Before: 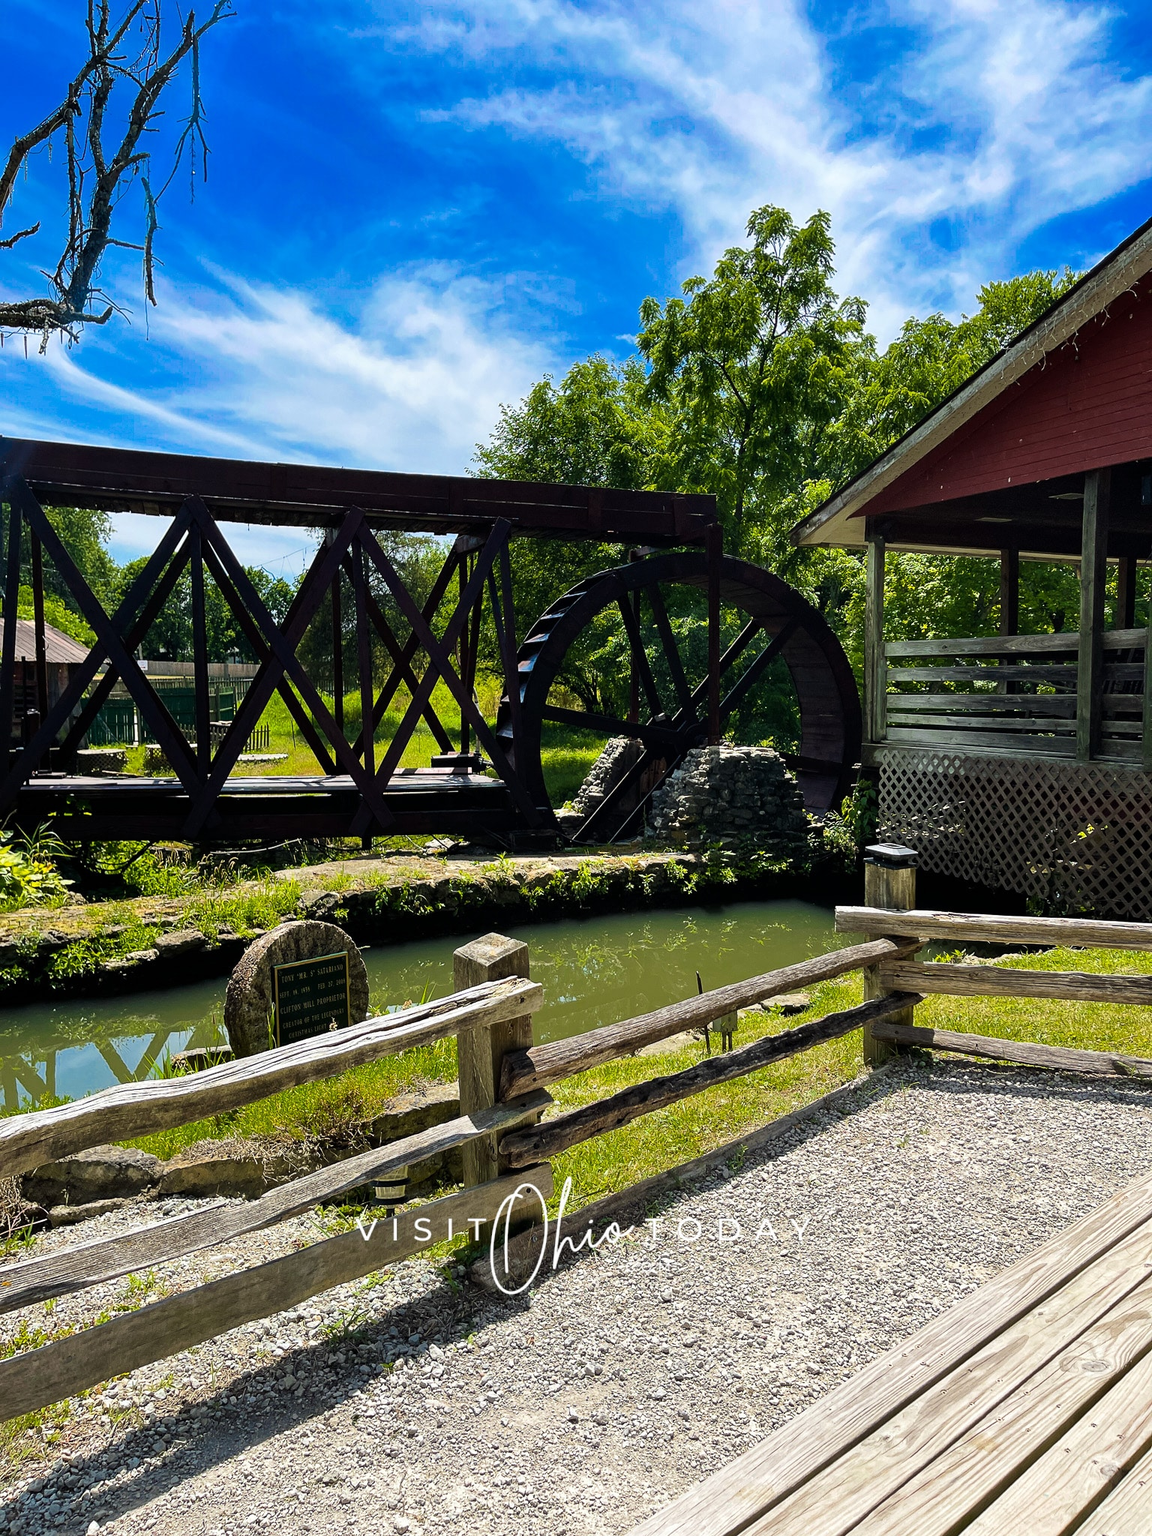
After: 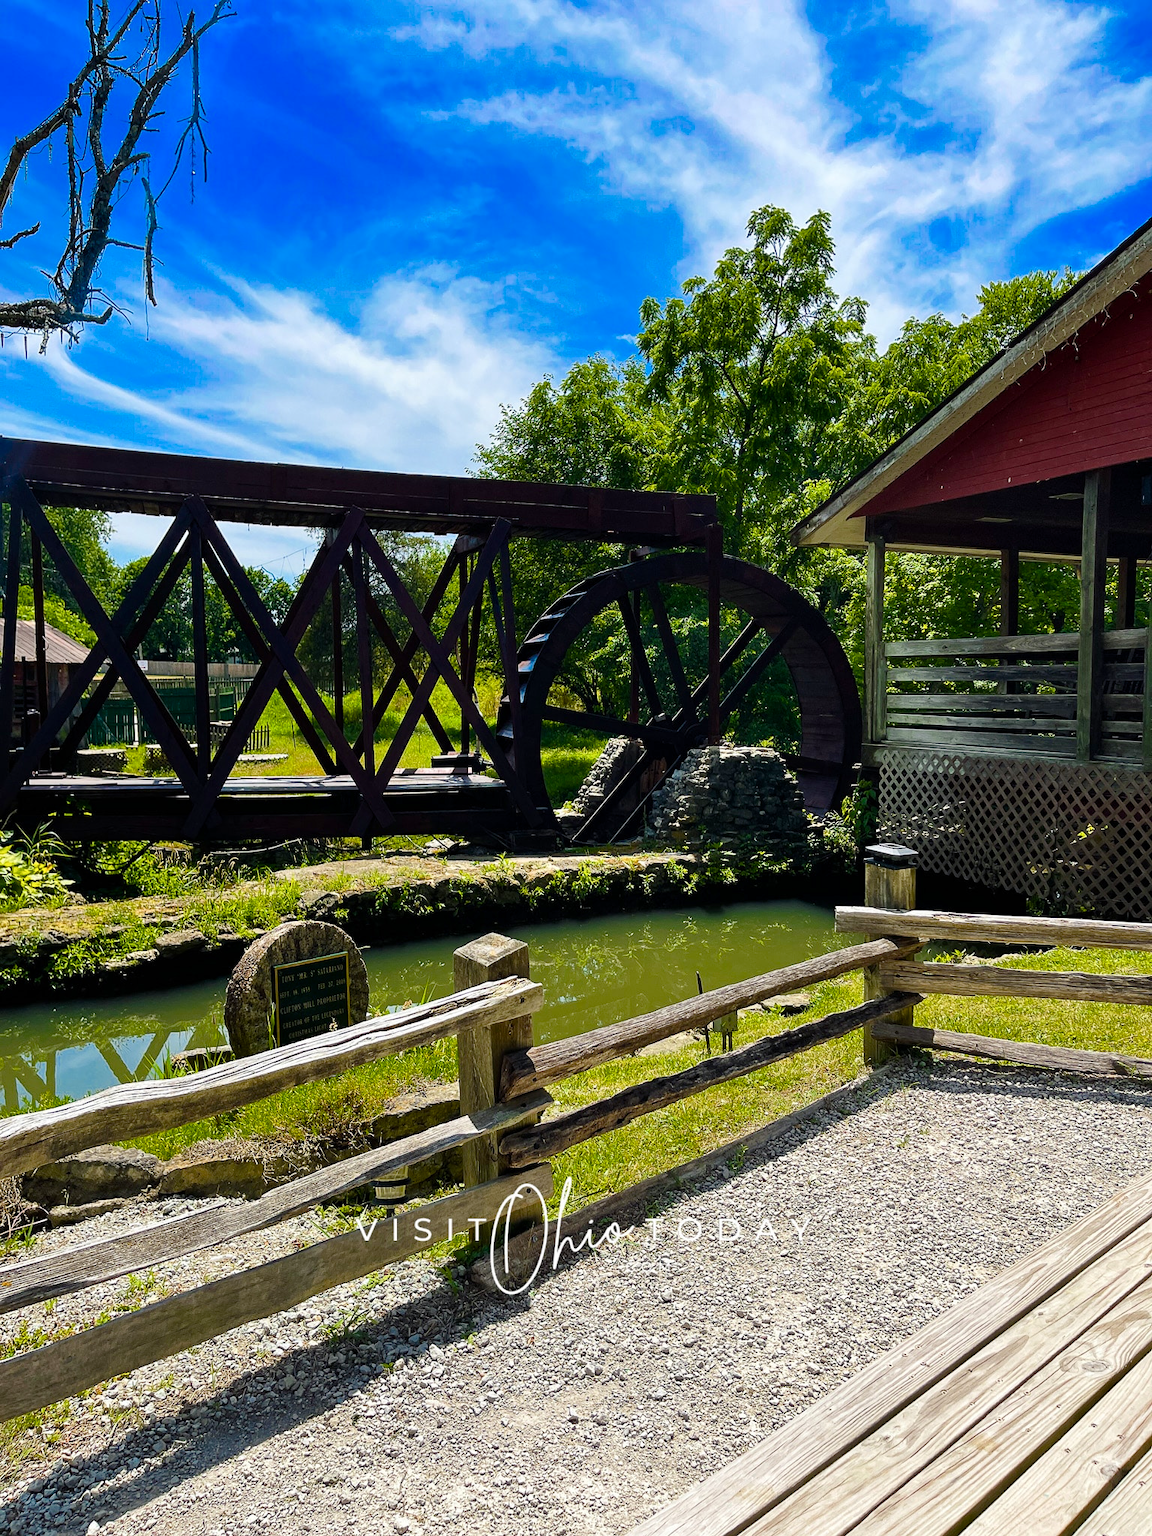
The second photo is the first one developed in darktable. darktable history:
color balance rgb: shadows lift › chroma 1.413%, shadows lift › hue 260.17°, perceptual saturation grading › global saturation 20%, perceptual saturation grading › highlights -25.082%, perceptual saturation grading › shadows 24.728%, global vibrance 10.836%
